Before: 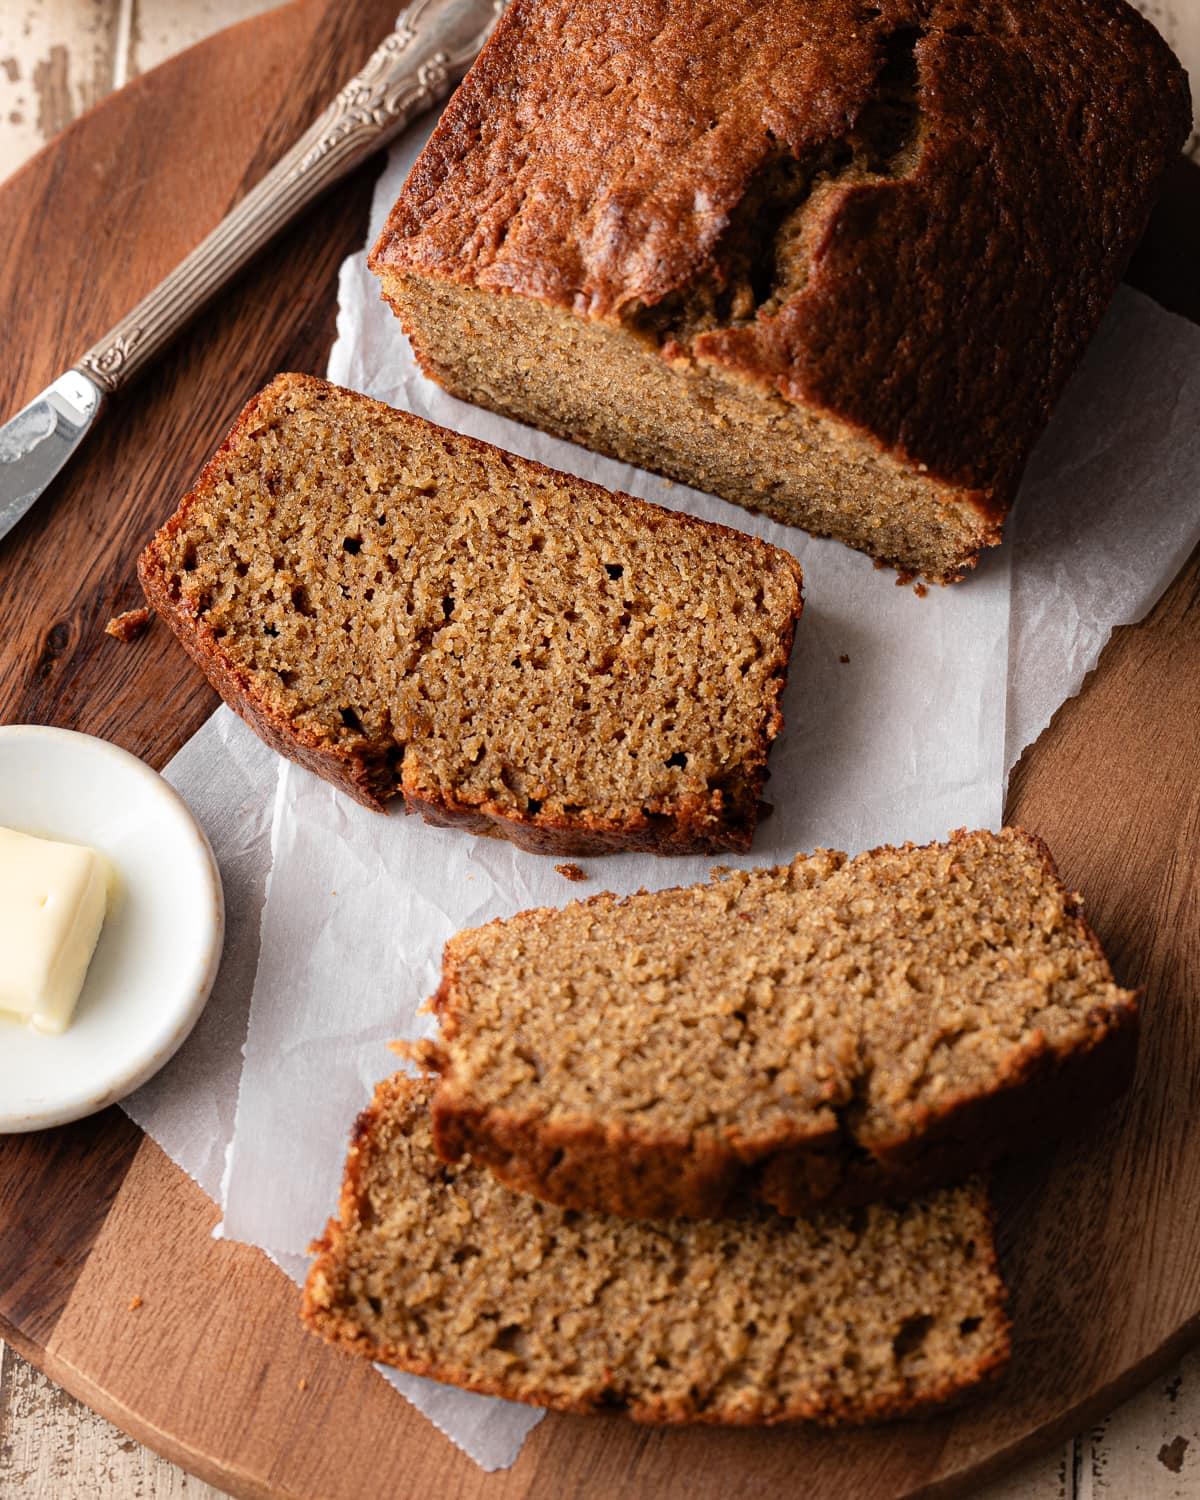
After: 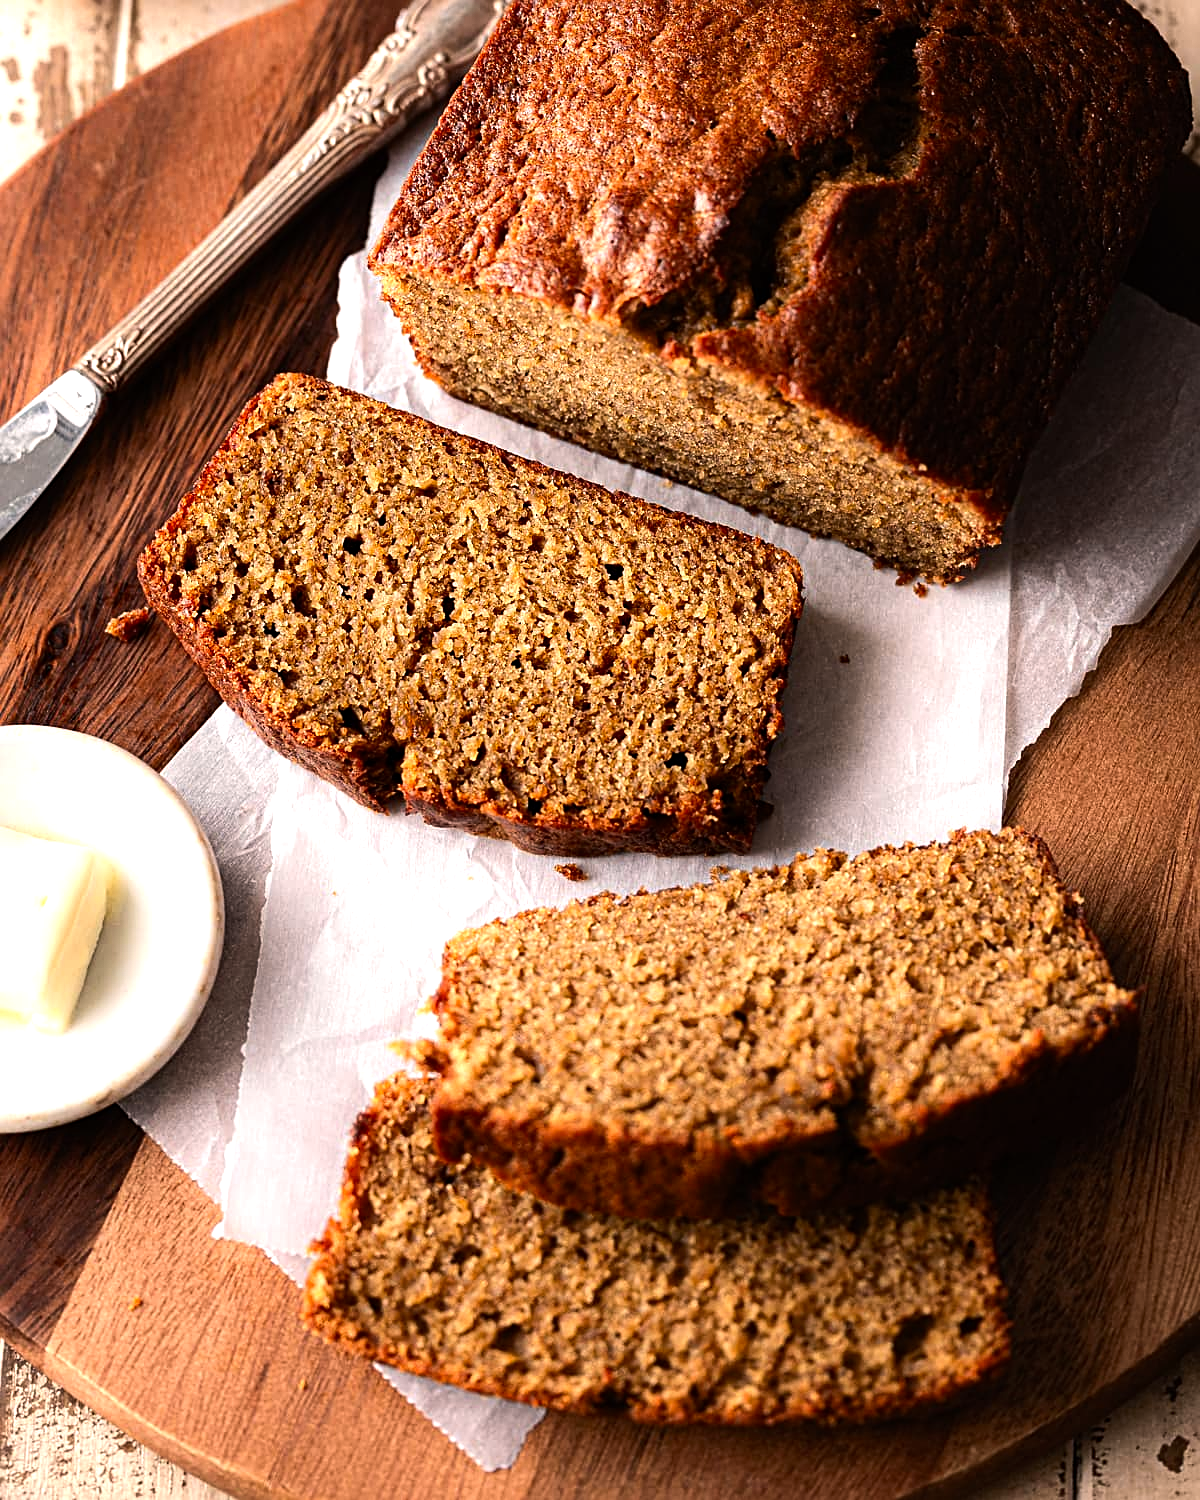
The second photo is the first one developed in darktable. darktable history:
sharpen: radius 2.122, amount 0.387, threshold 0.212
color correction: highlights a* 3.25, highlights b* 2.13, saturation 1.19
tone equalizer: -8 EV -0.743 EV, -7 EV -0.727 EV, -6 EV -0.578 EV, -5 EV -0.421 EV, -3 EV 0.392 EV, -2 EV 0.6 EV, -1 EV 0.691 EV, +0 EV 0.731 EV, edges refinement/feathering 500, mask exposure compensation -1.57 EV, preserve details no
